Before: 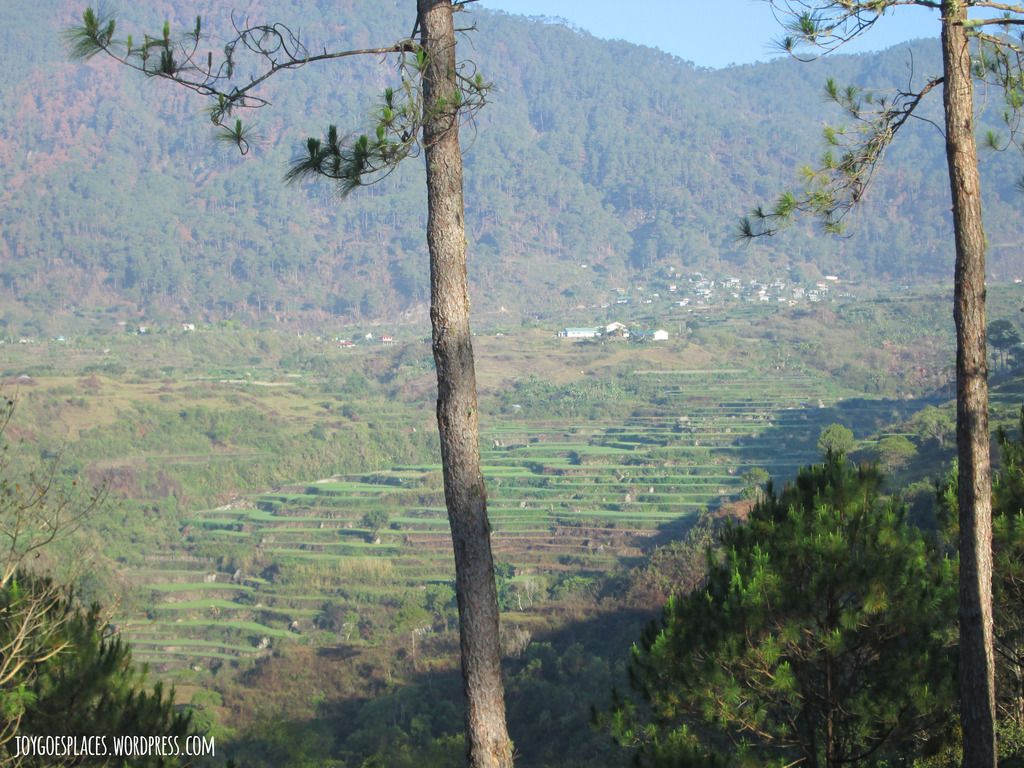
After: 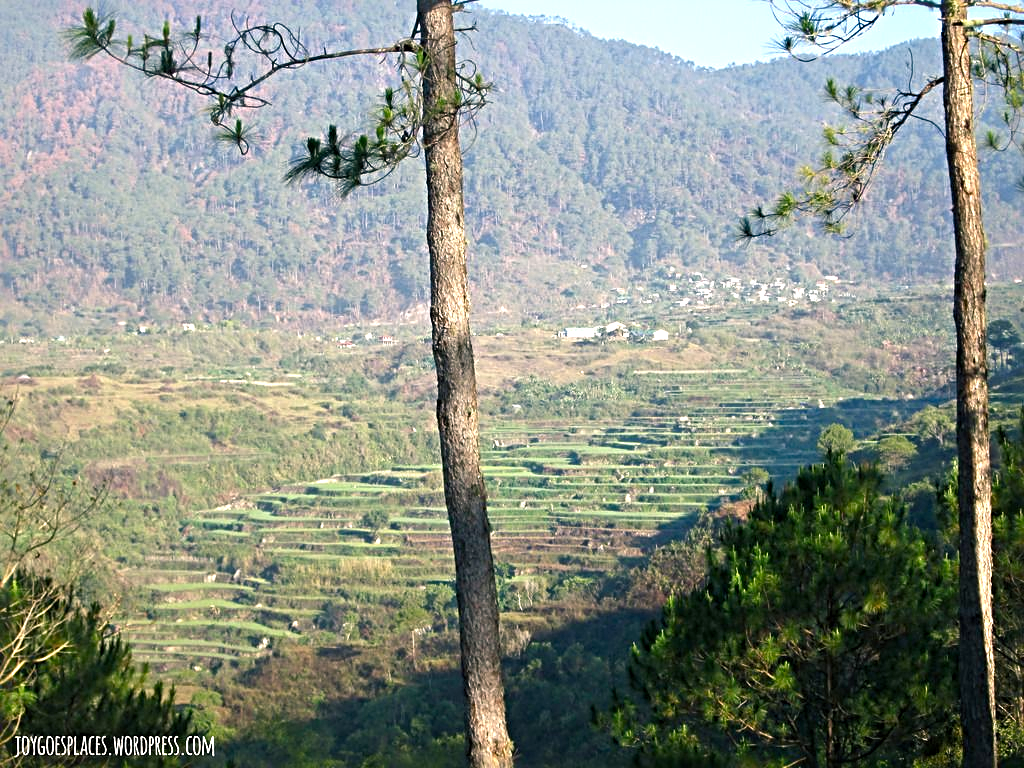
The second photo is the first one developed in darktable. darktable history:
color balance rgb: shadows lift › chroma 2%, shadows lift › hue 185.64°, power › luminance 1.48%, highlights gain › chroma 3%, highlights gain › hue 54.51°, global offset › luminance -0.4%, perceptual saturation grading › highlights -18.47%, perceptual saturation grading › mid-tones 6.62%, perceptual saturation grading › shadows 28.22%, perceptual brilliance grading › highlights 15.68%, perceptual brilliance grading › shadows -14.29%, global vibrance 25.96%, contrast 6.45%
sharpen: radius 4.883
